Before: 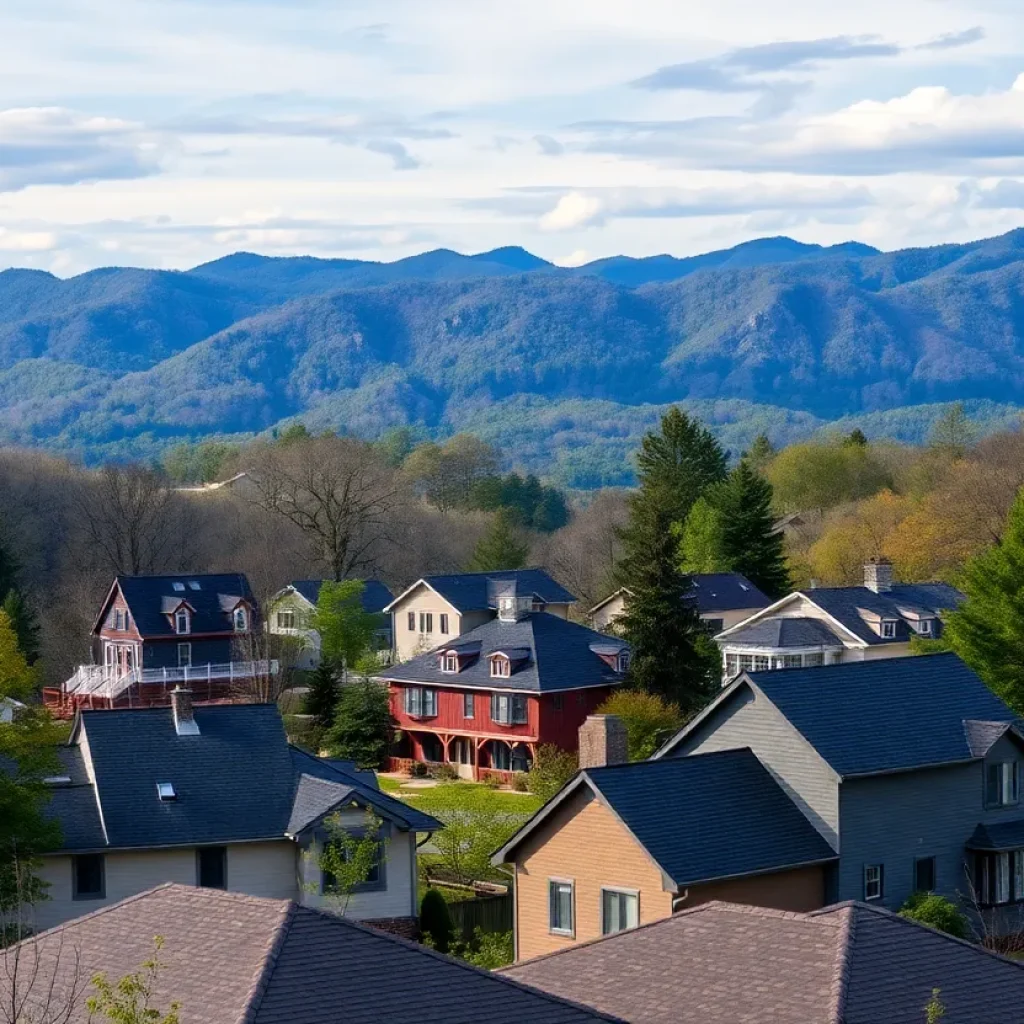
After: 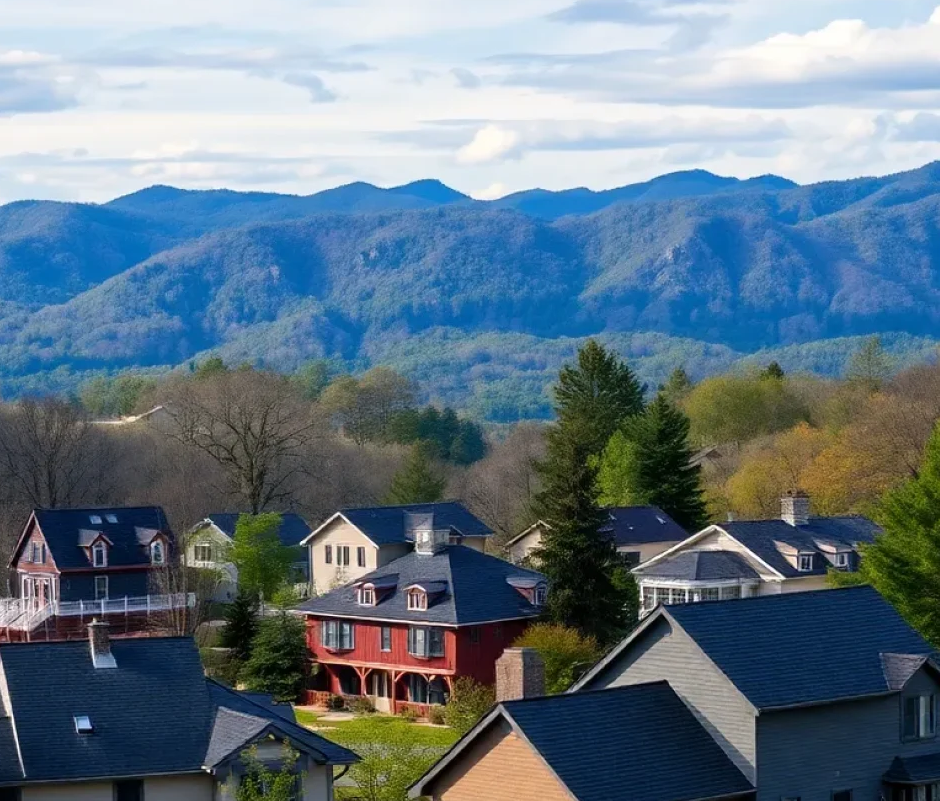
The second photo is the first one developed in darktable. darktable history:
crop: left 8.155%, top 6.579%, bottom 15.198%
